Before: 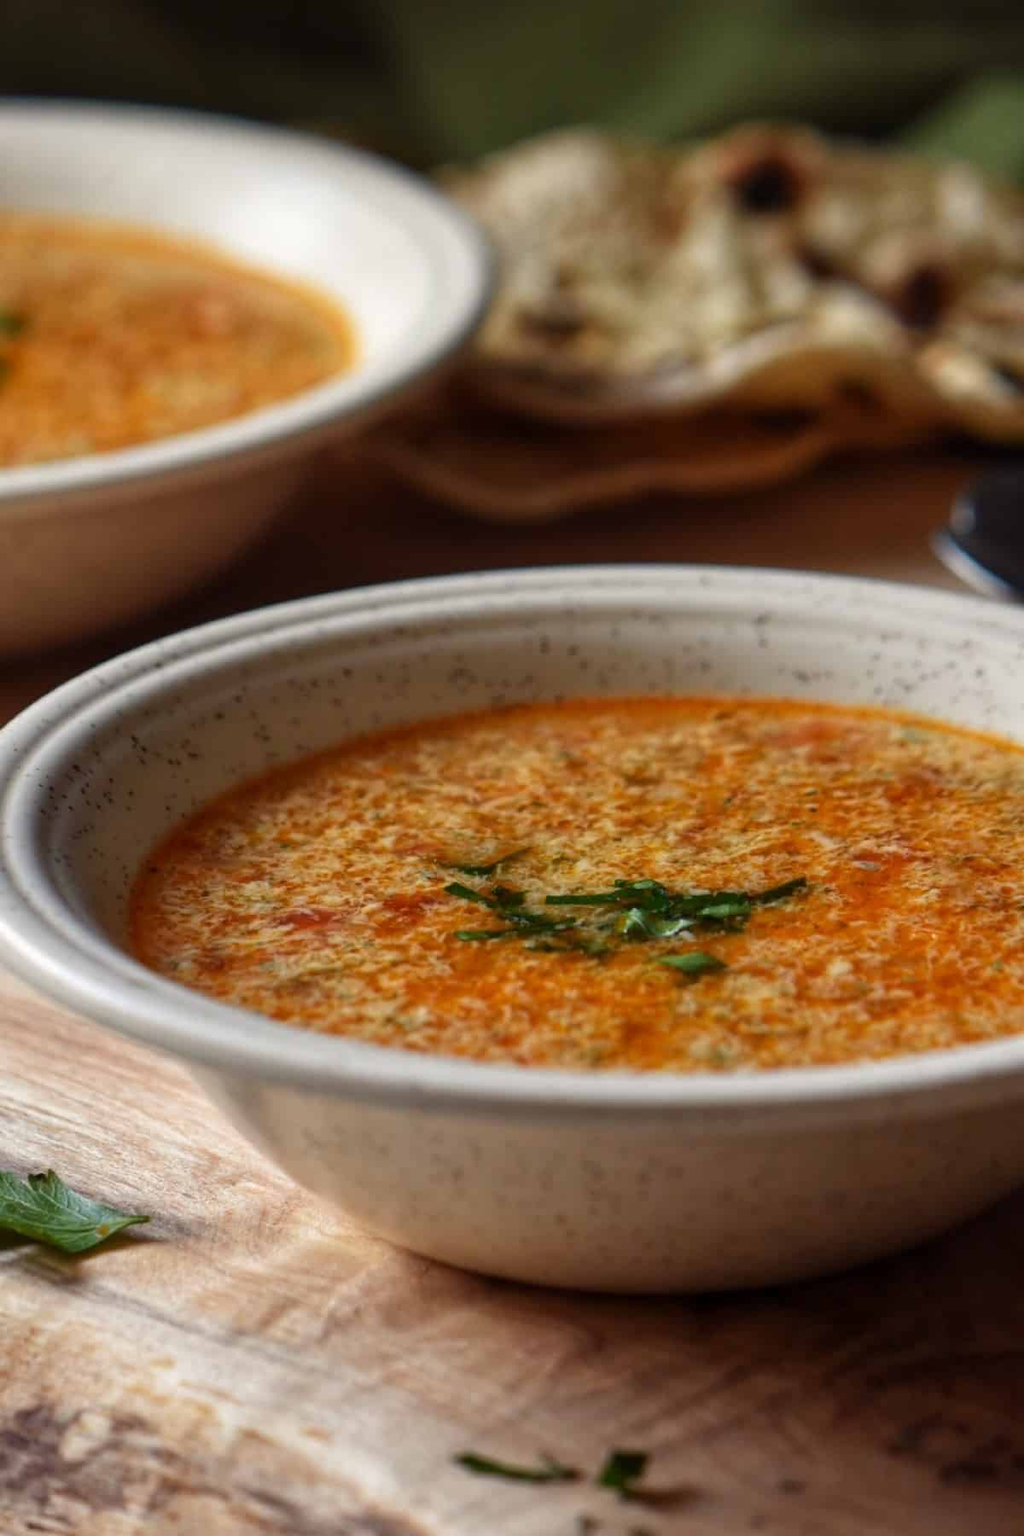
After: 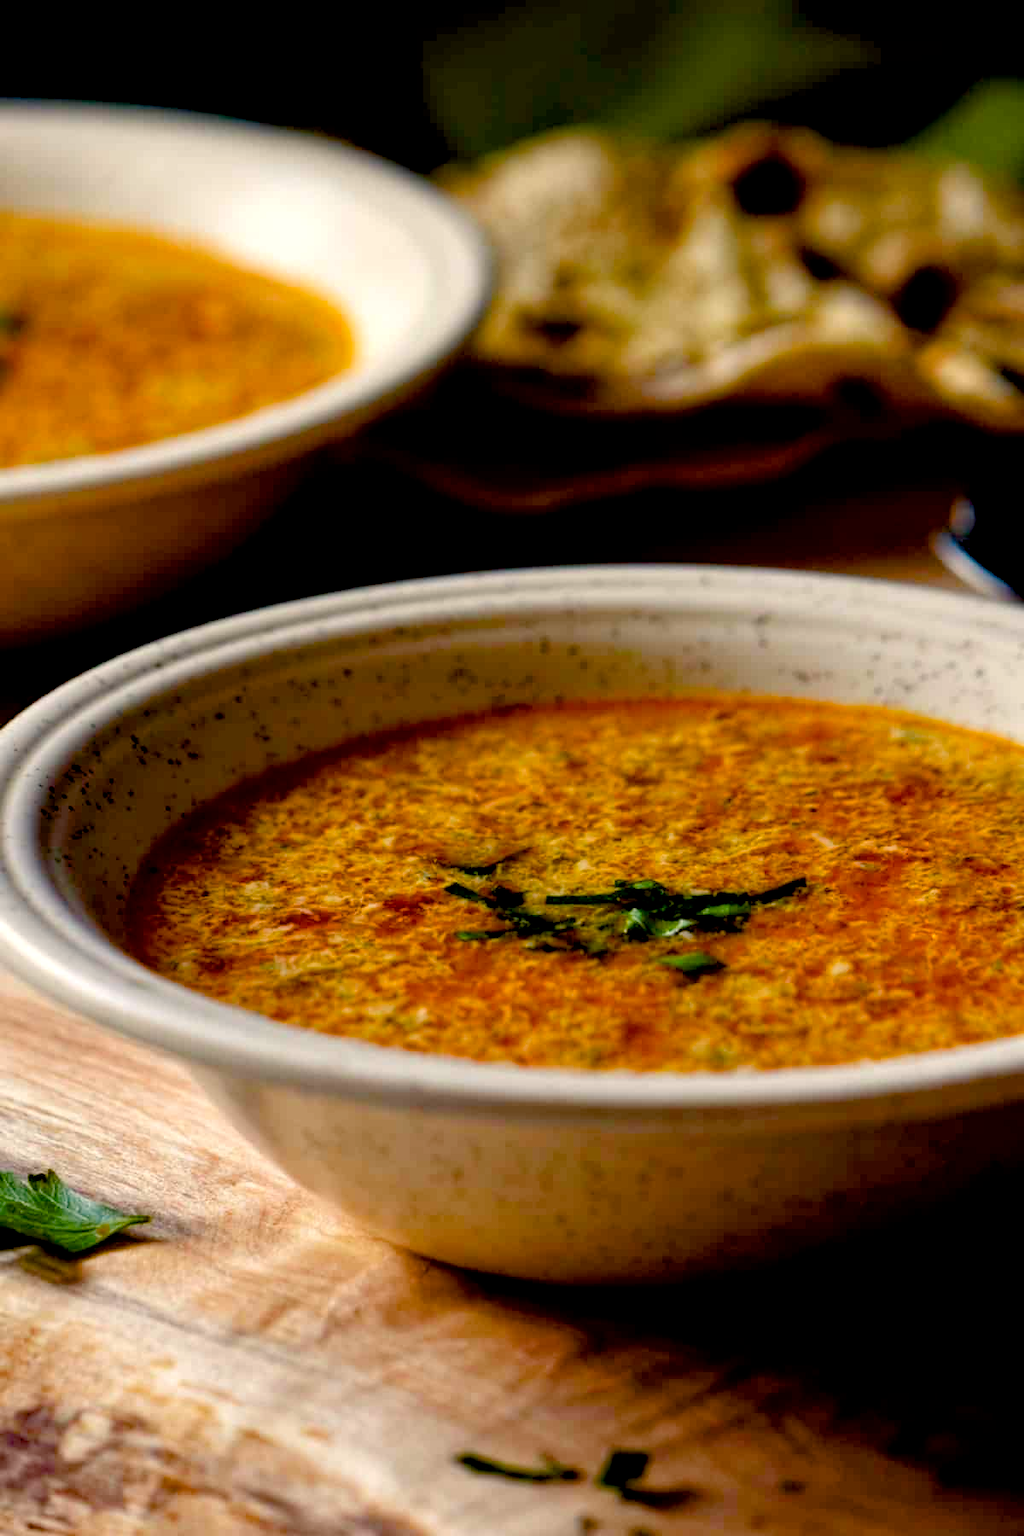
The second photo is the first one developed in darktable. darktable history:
color balance rgb: highlights gain › chroma 2.042%, highlights gain › hue 71.95°, perceptual saturation grading › global saturation 45.956%, perceptual saturation grading › highlights -24.958%, perceptual saturation grading › shadows 49.905%
exposure: black level correction 0.025, exposure 0.182 EV, compensate exposure bias true, compensate highlight preservation false
